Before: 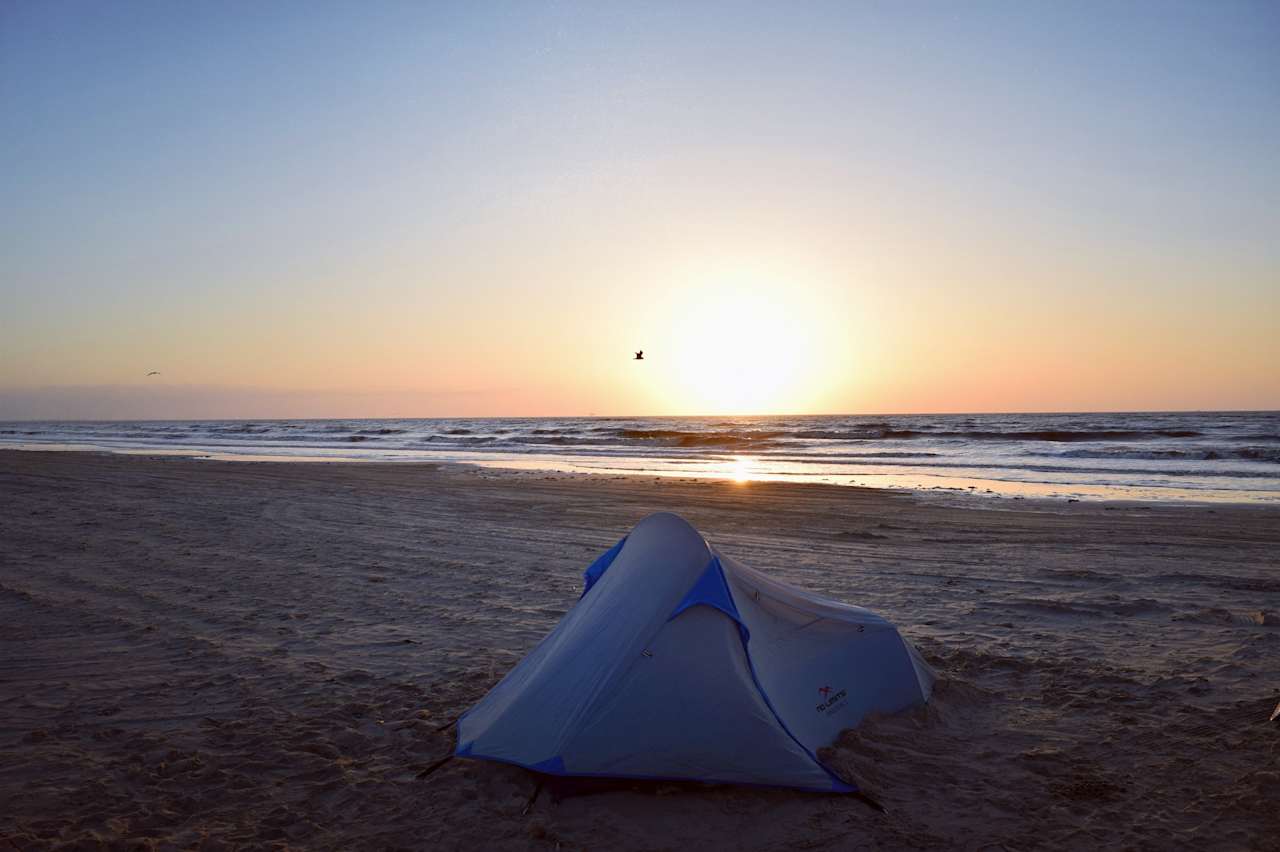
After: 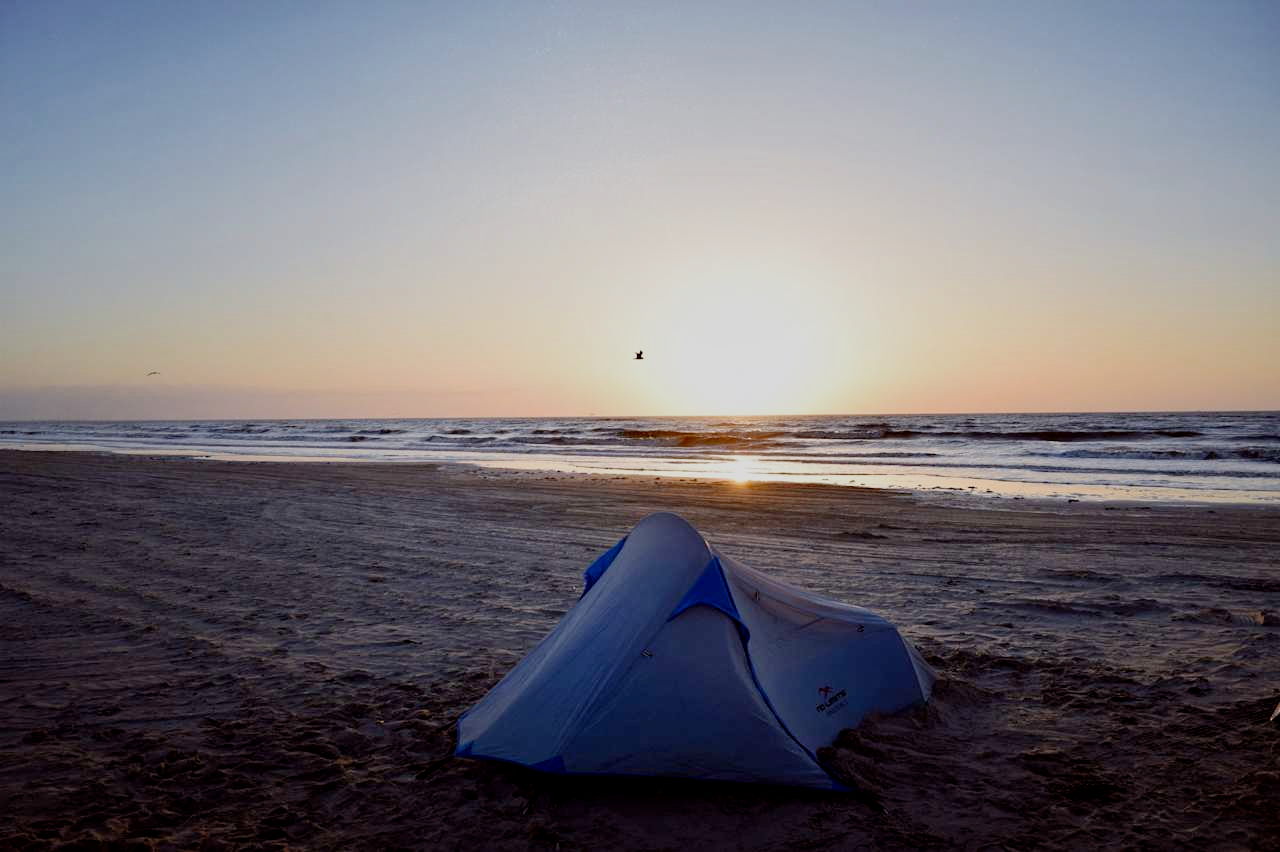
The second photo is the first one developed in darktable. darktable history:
filmic rgb: black relative exposure -7.75 EV, white relative exposure 4.43 EV, hardness 3.75, latitude 38.2%, contrast 0.974, highlights saturation mix 8.82%, shadows ↔ highlights balance 4.17%, add noise in highlights 0.002, preserve chrominance no, color science v3 (2019), use custom middle-gray values true, contrast in highlights soft
local contrast: highlights 107%, shadows 99%, detail 119%, midtone range 0.2
